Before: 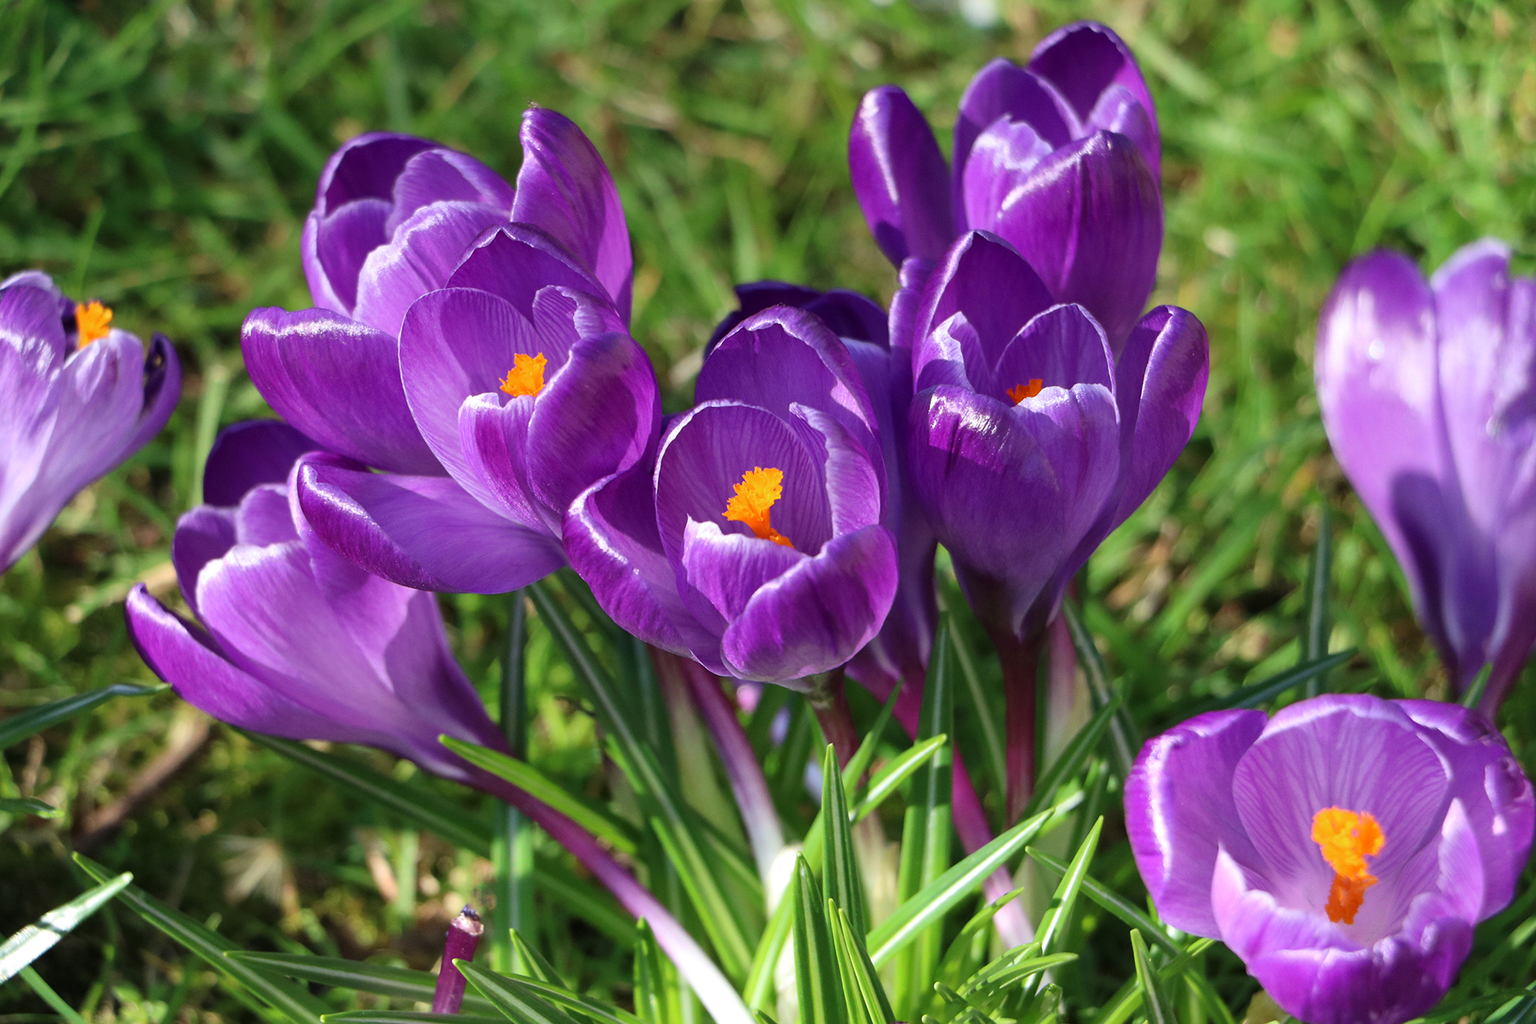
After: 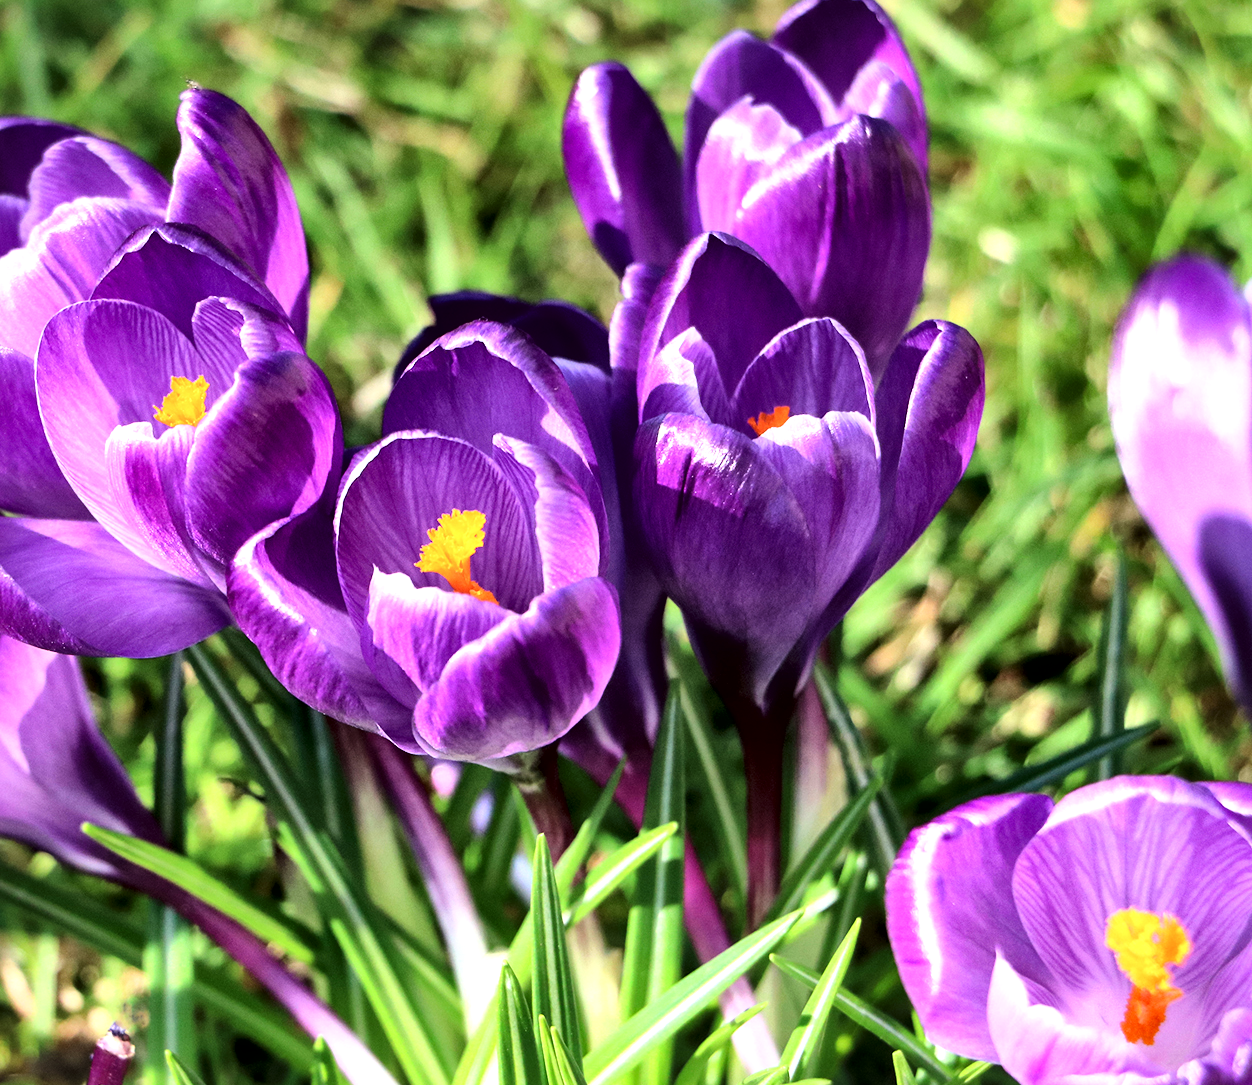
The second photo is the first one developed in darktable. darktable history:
exposure: exposure 0.523 EV, compensate highlight preservation false
crop and rotate: left 24.014%, top 3.217%, right 6.427%, bottom 6.302%
tone curve: curves: ch0 [(0, 0) (0.035, 0.011) (0.133, 0.076) (0.285, 0.265) (0.491, 0.541) (0.617, 0.693) (0.704, 0.77) (0.794, 0.865) (0.895, 0.938) (1, 0.976)]; ch1 [(0, 0) (0.318, 0.278) (0.444, 0.427) (0.502, 0.497) (0.543, 0.547) (0.601, 0.641) (0.746, 0.764) (1, 1)]; ch2 [(0, 0) (0.316, 0.292) (0.381, 0.37) (0.423, 0.448) (0.476, 0.482) (0.502, 0.5) (0.543, 0.547) (0.587, 0.613) (0.642, 0.672) (0.704, 0.727) (0.865, 0.827) (1, 0.951)], color space Lab, linked channels
local contrast: mode bilateral grid, contrast 69, coarseness 75, detail 180%, midtone range 0.2
